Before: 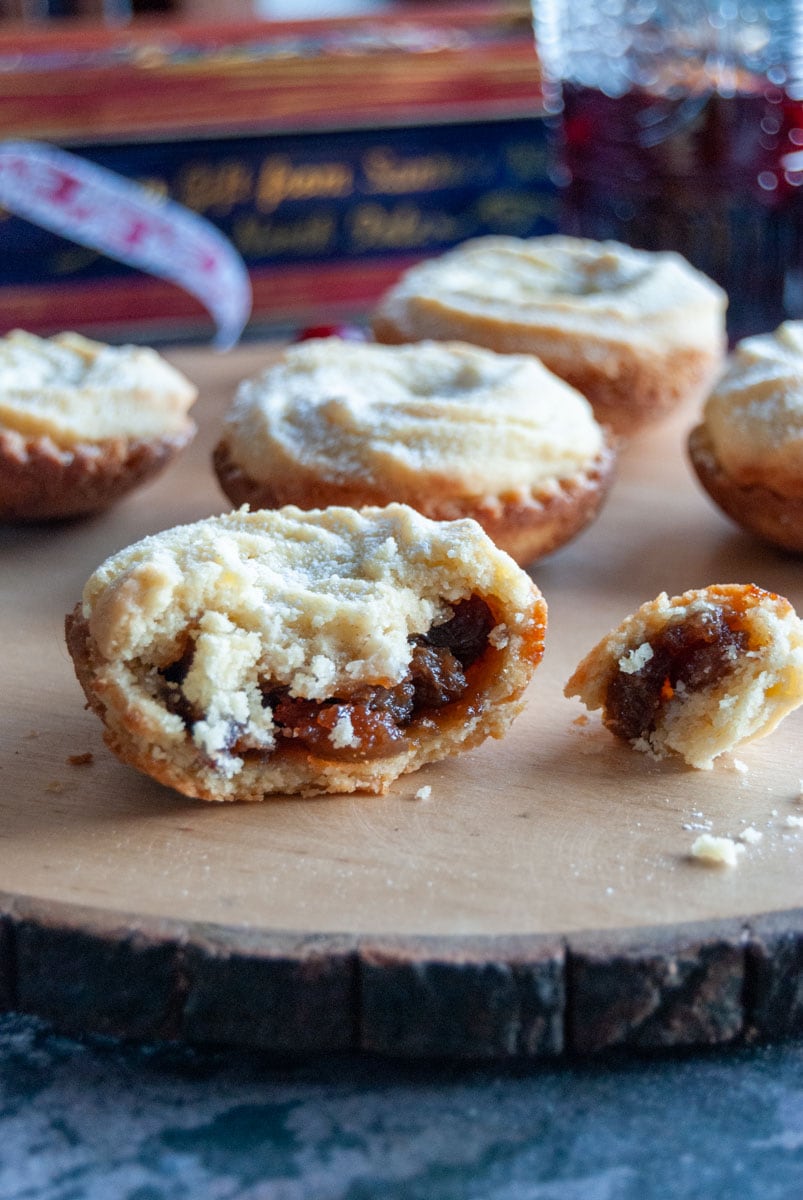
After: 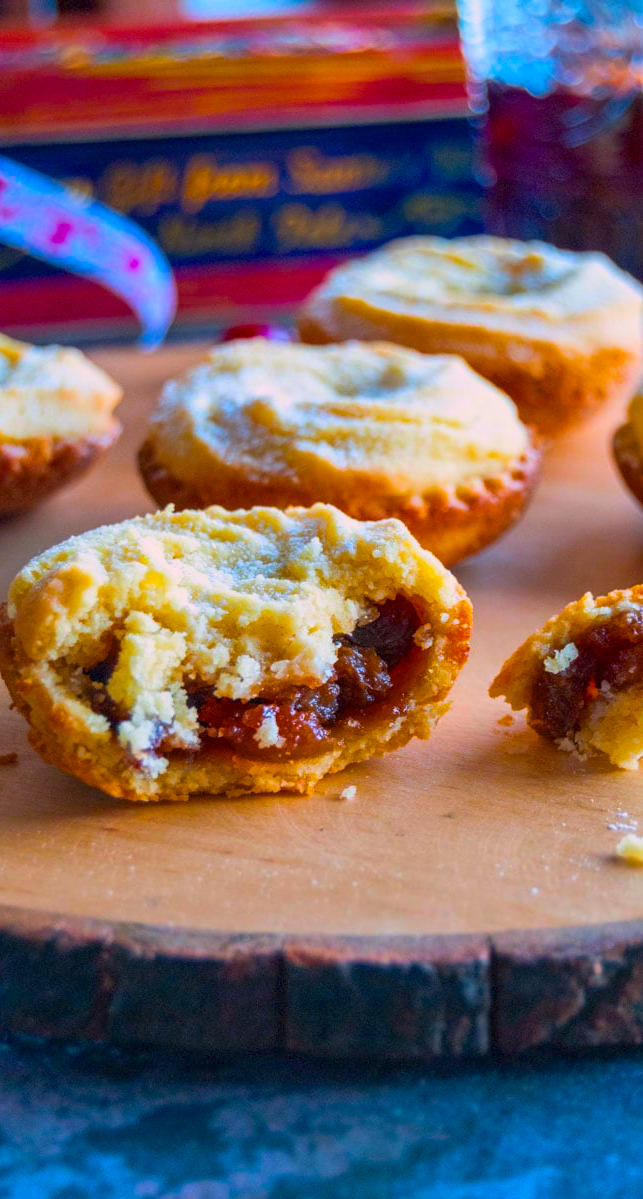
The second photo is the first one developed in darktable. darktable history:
crop and rotate: left 9.574%, right 10.274%
color balance rgb: linear chroma grading › highlights 99.223%, linear chroma grading › global chroma 23.664%, perceptual saturation grading › global saturation 30.726%, perceptual brilliance grading › global brilliance 14.234%, perceptual brilliance grading › shadows -34.495%, contrast -29.923%
color correction: highlights a* 12.58, highlights b* 5.37
